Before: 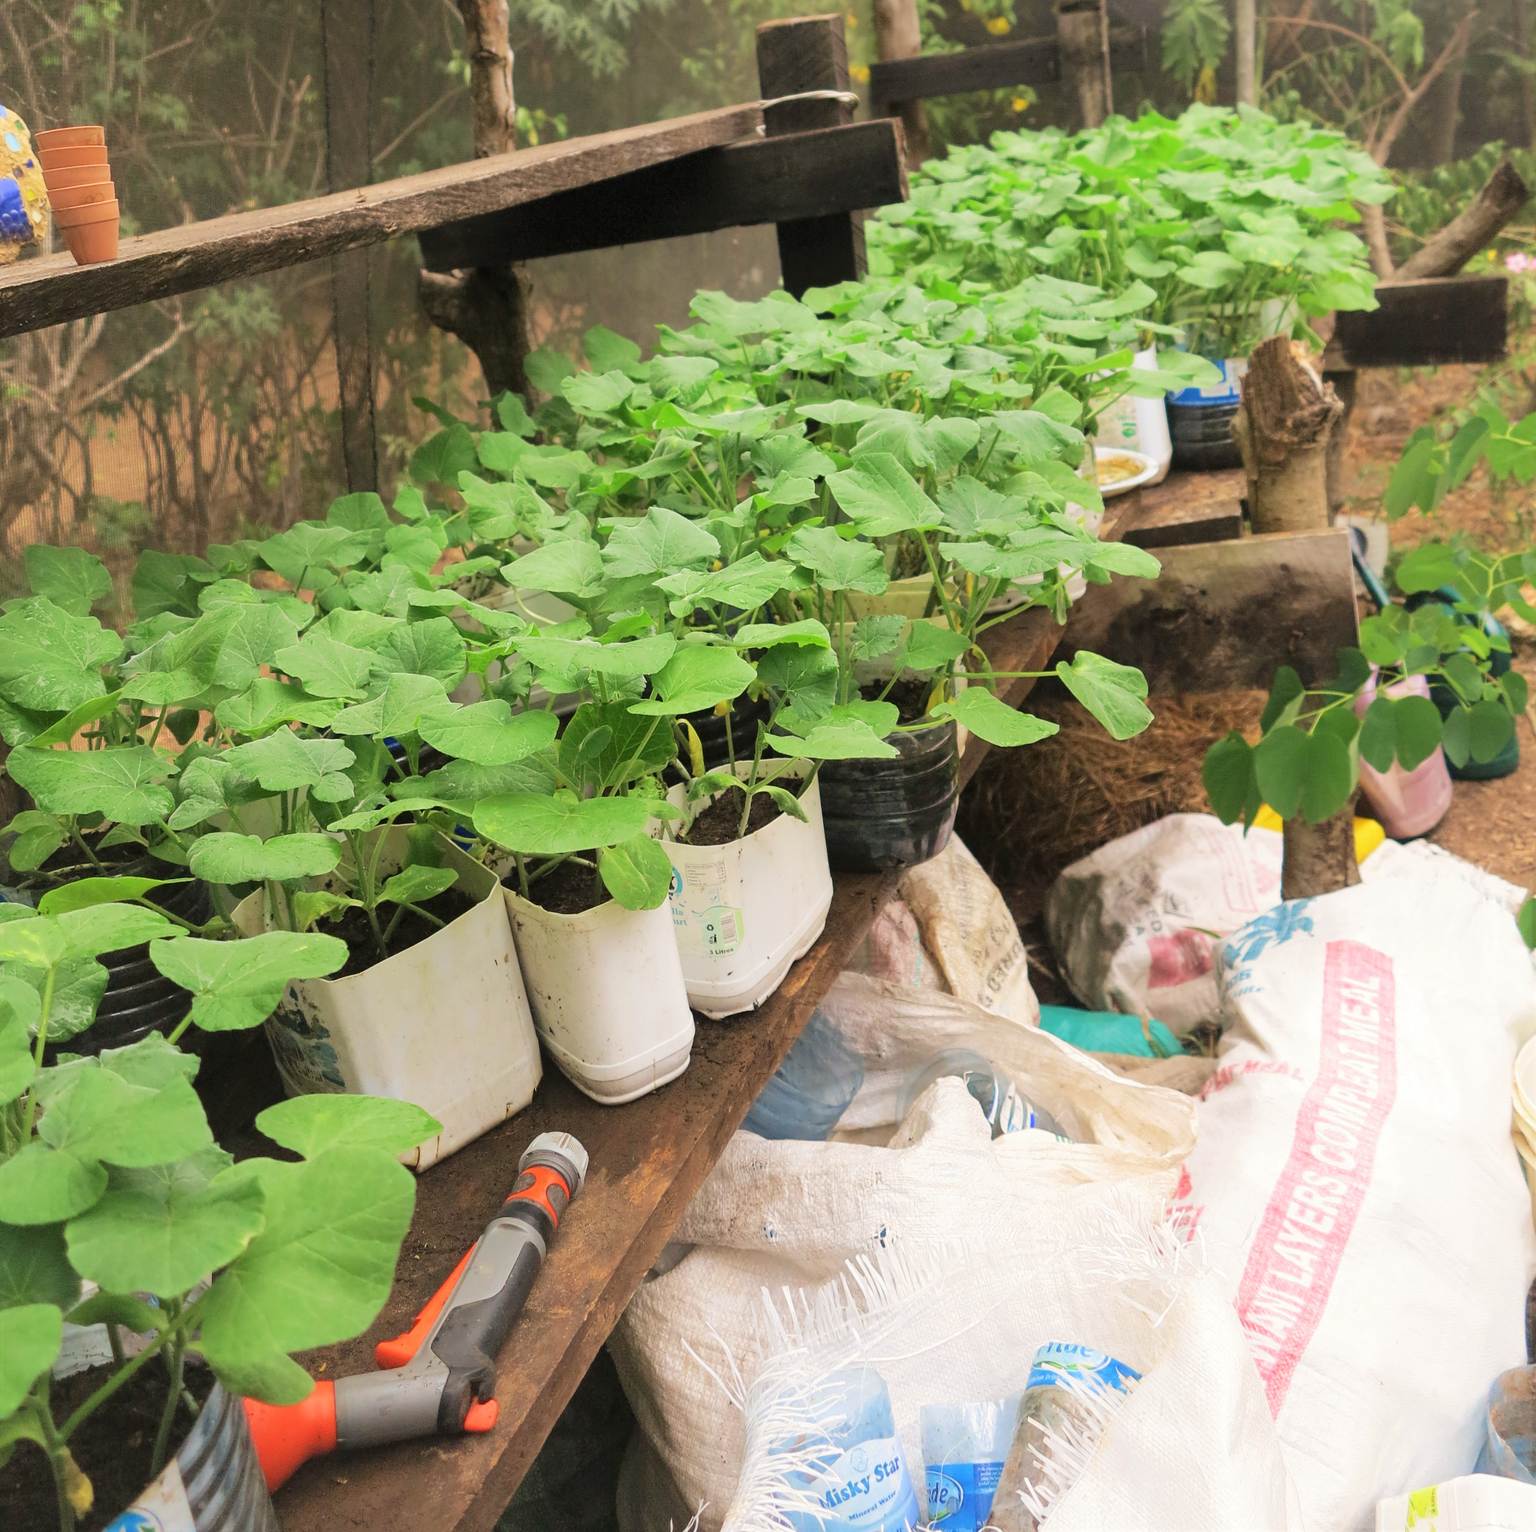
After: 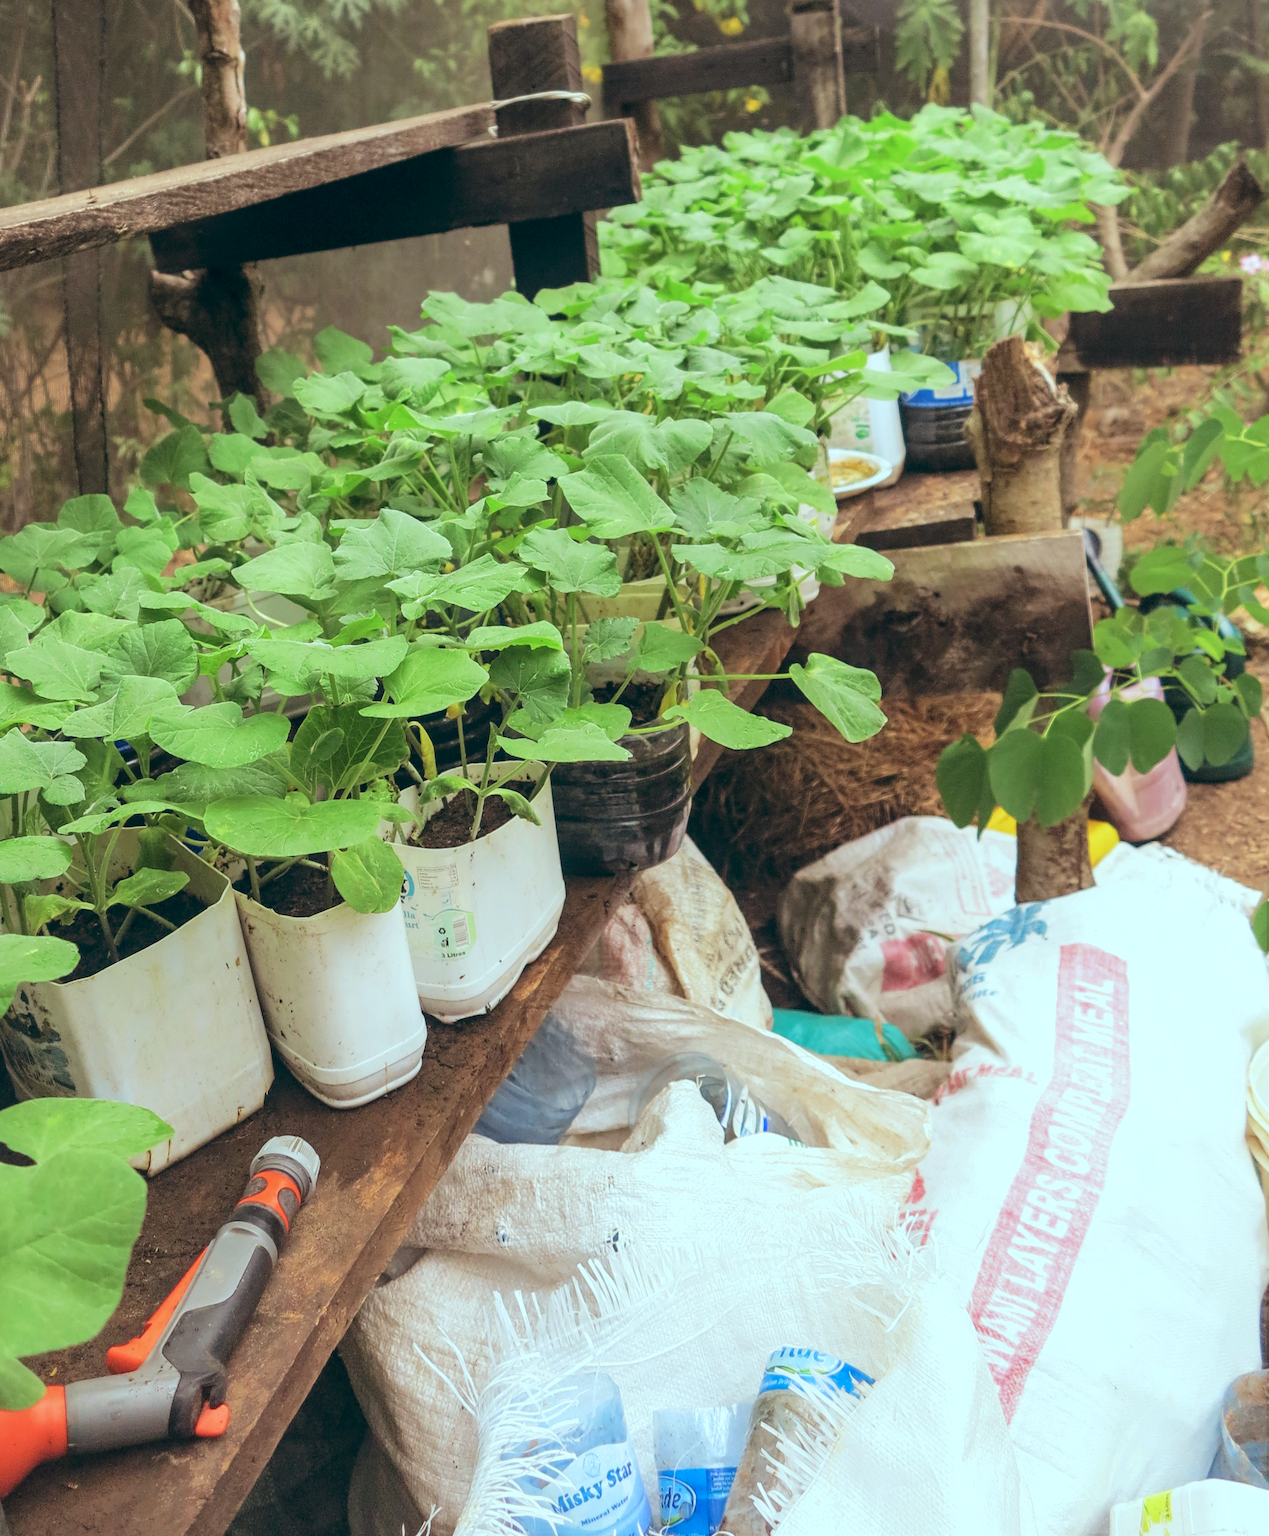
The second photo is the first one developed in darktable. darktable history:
local contrast: on, module defaults
color balance: lift [1.003, 0.993, 1.001, 1.007], gamma [1.018, 1.072, 0.959, 0.928], gain [0.974, 0.873, 1.031, 1.127]
crop: left 17.582%, bottom 0.031%
white balance: emerald 1
